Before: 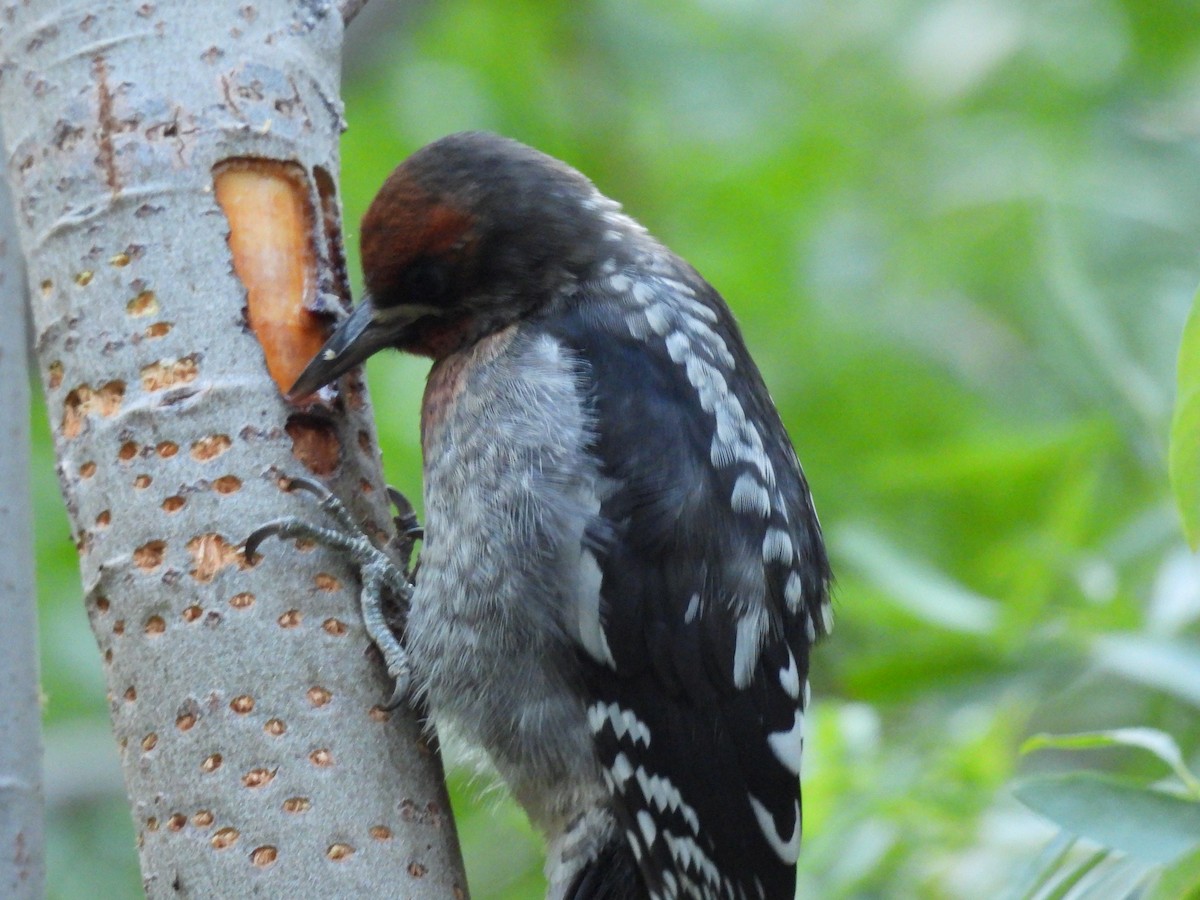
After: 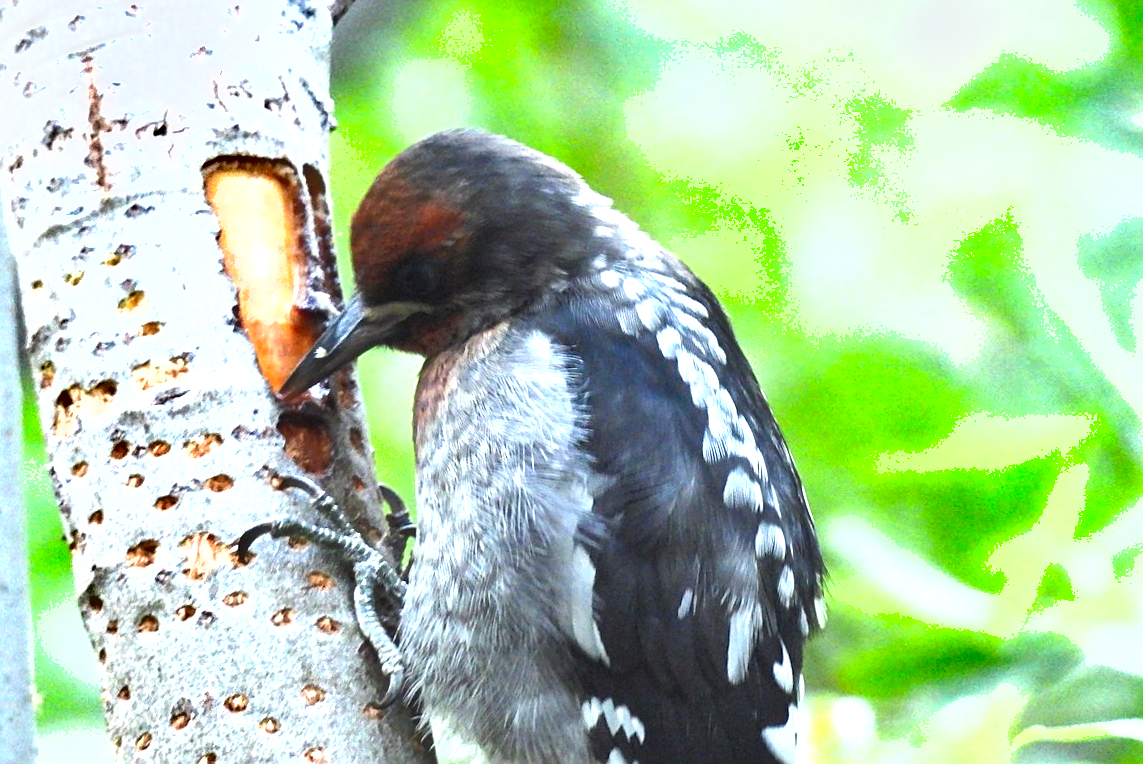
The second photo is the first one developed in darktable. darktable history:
crop and rotate: angle 0.449°, left 0.215%, right 3.523%, bottom 14.12%
exposure: black level correction 0, exposure 1.507 EV, compensate highlight preservation false
sharpen: on, module defaults
shadows and highlights: soften with gaussian
